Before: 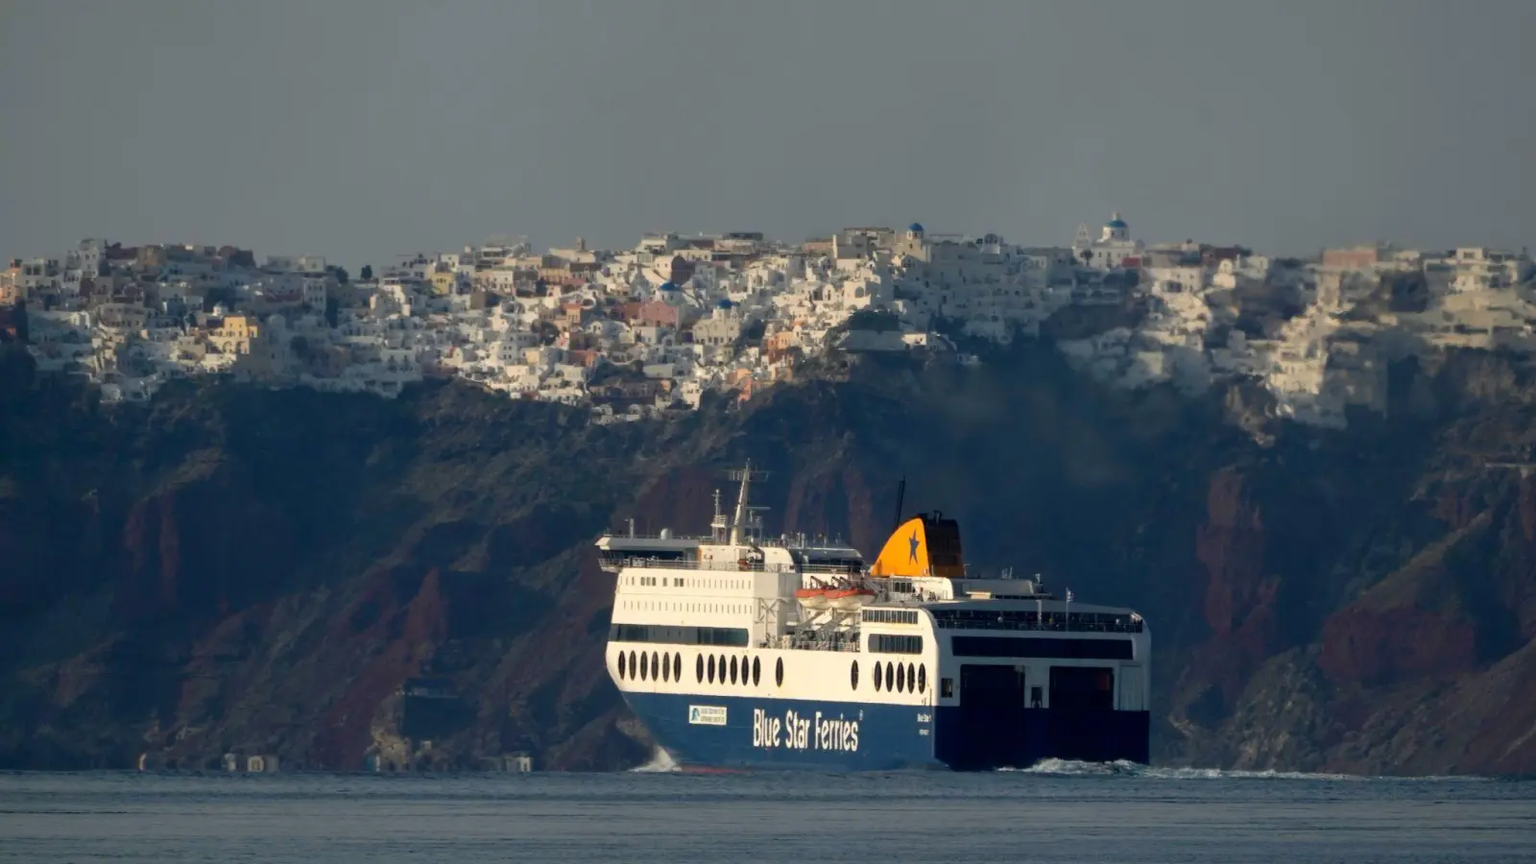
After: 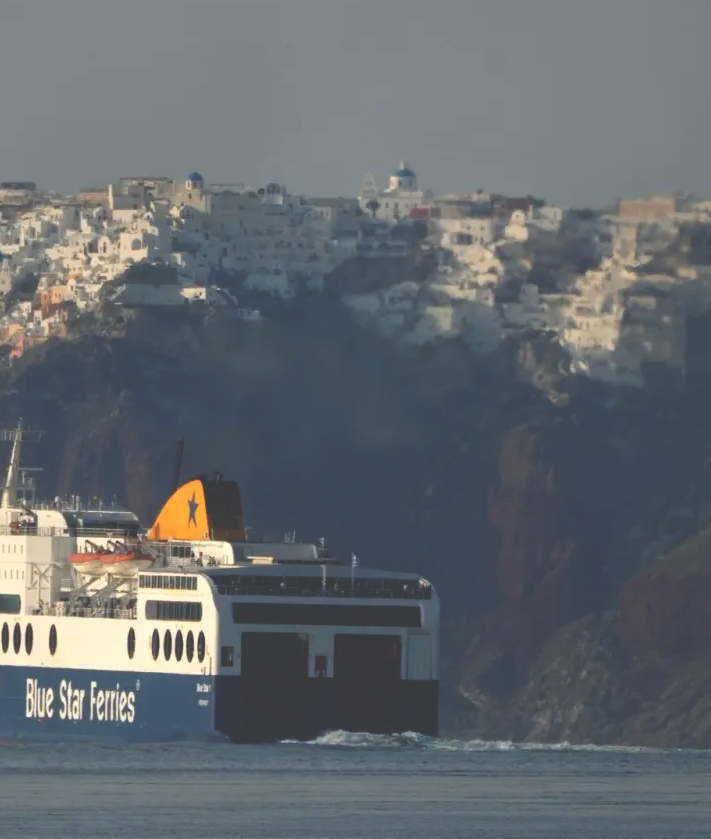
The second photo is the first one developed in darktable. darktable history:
exposure: black level correction -0.04, exposure 0.063 EV, compensate highlight preservation false
crop: left 47.495%, top 6.712%, right 8.033%
